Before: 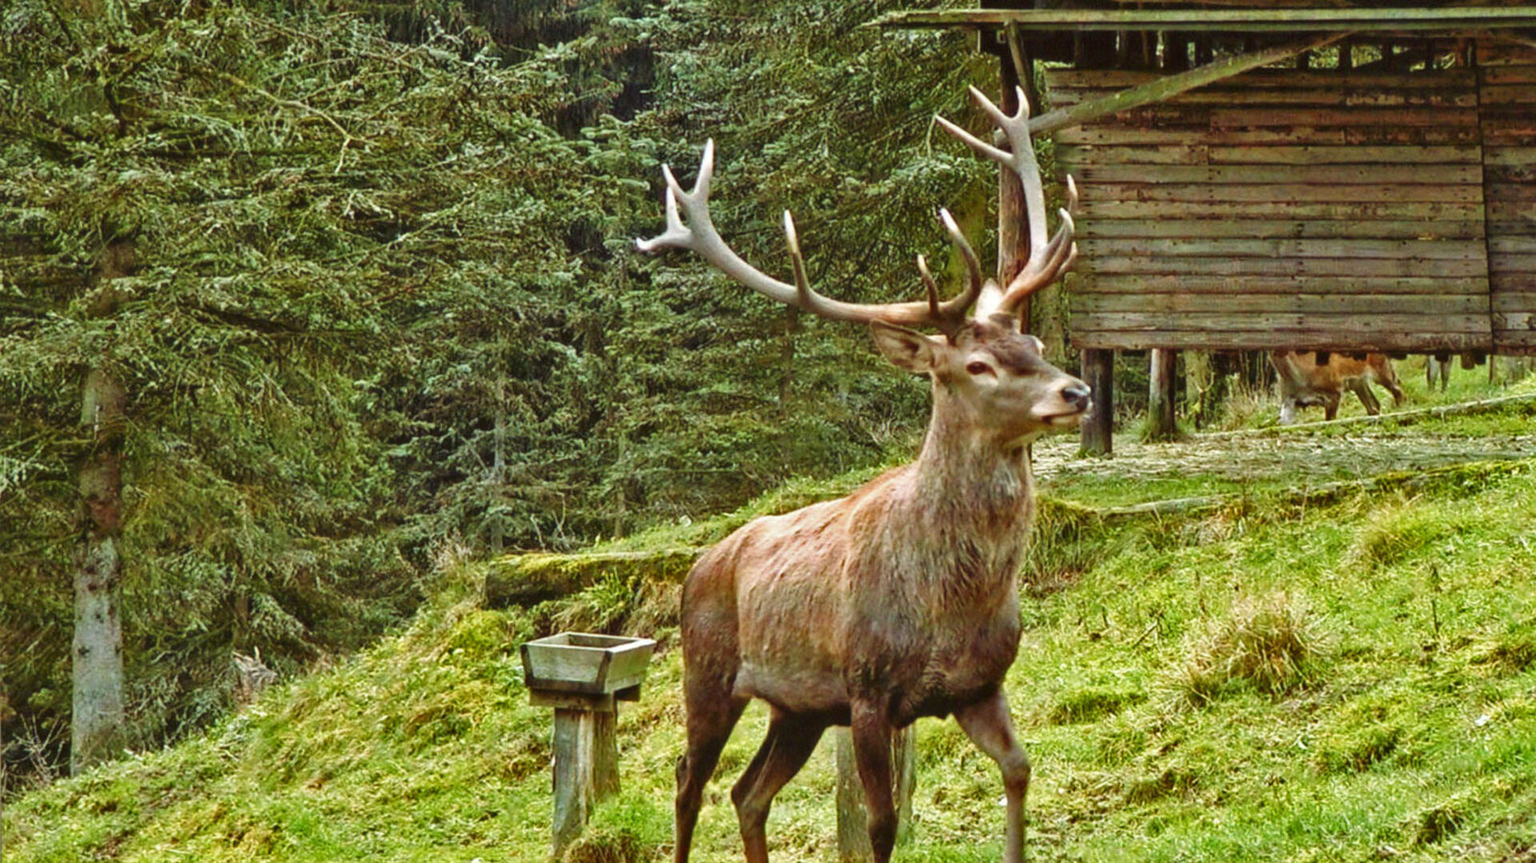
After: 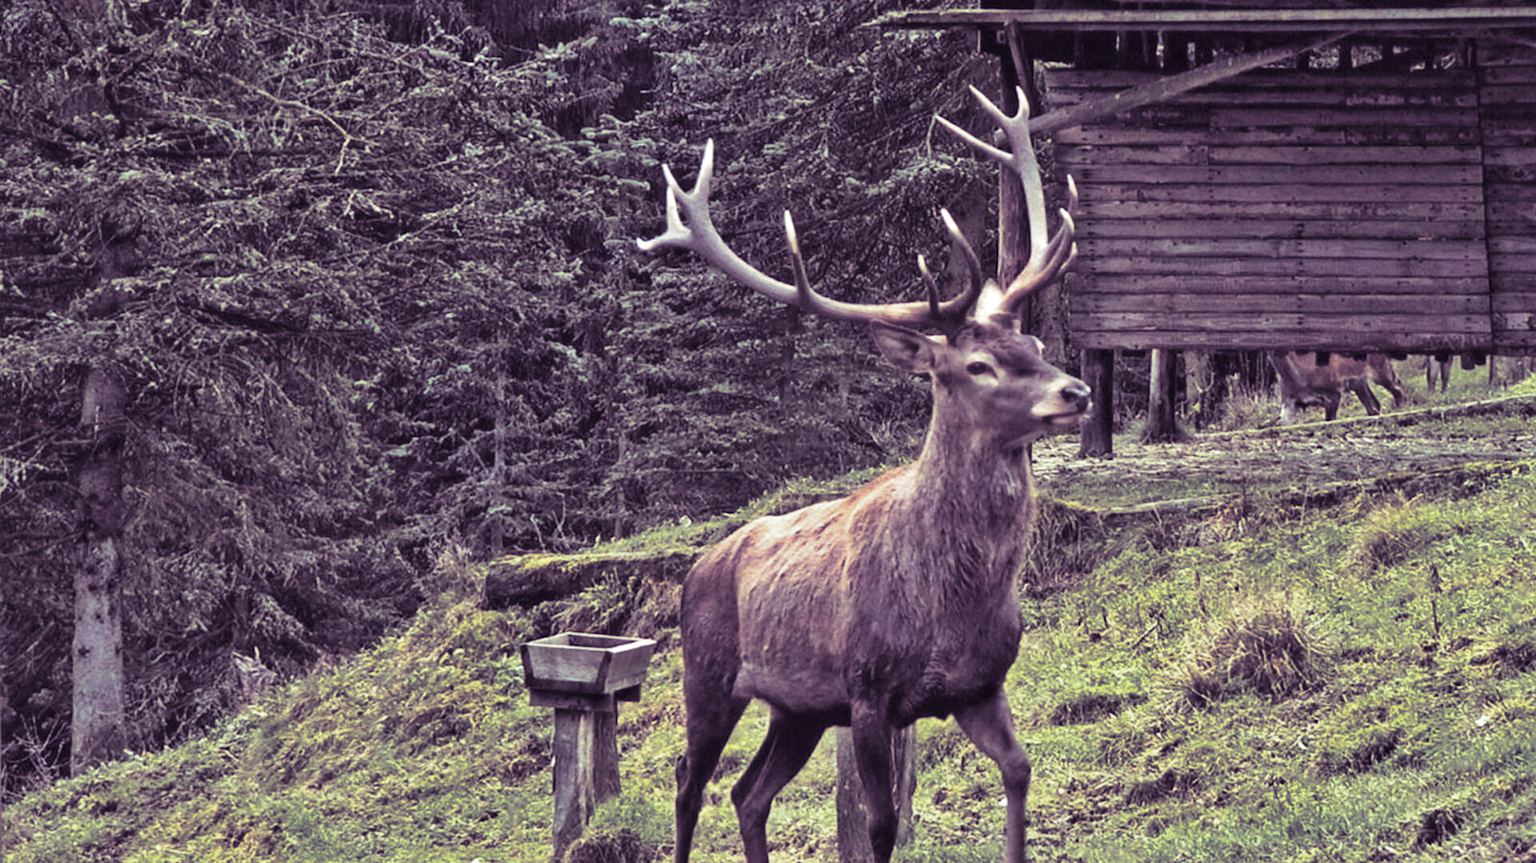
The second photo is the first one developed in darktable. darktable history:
white balance: red 0.984, blue 1.059
split-toning: shadows › hue 266.4°, shadows › saturation 0.4, highlights › hue 61.2°, highlights › saturation 0.3, compress 0%
